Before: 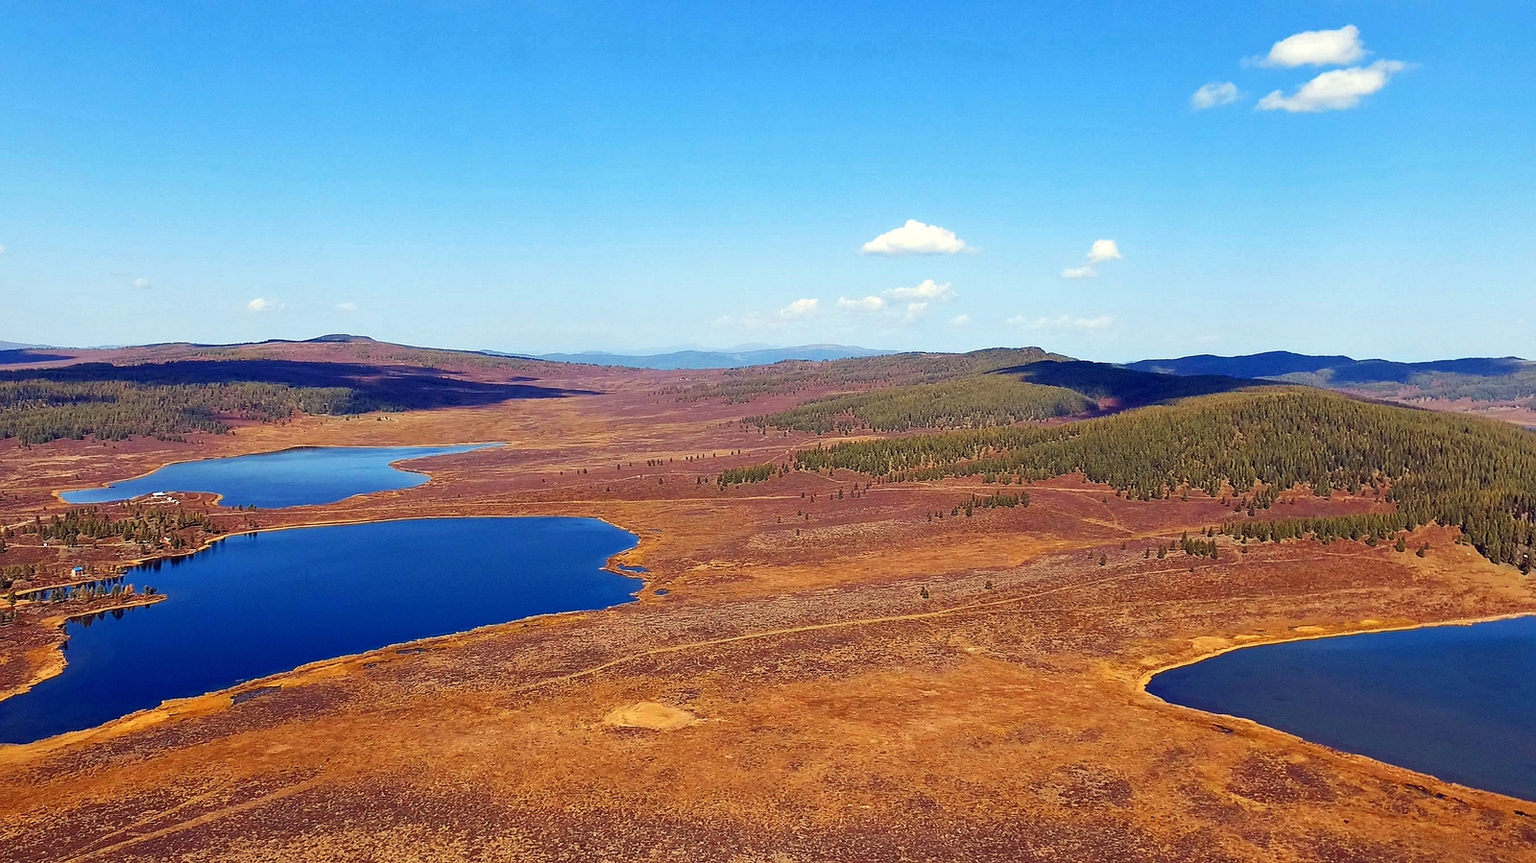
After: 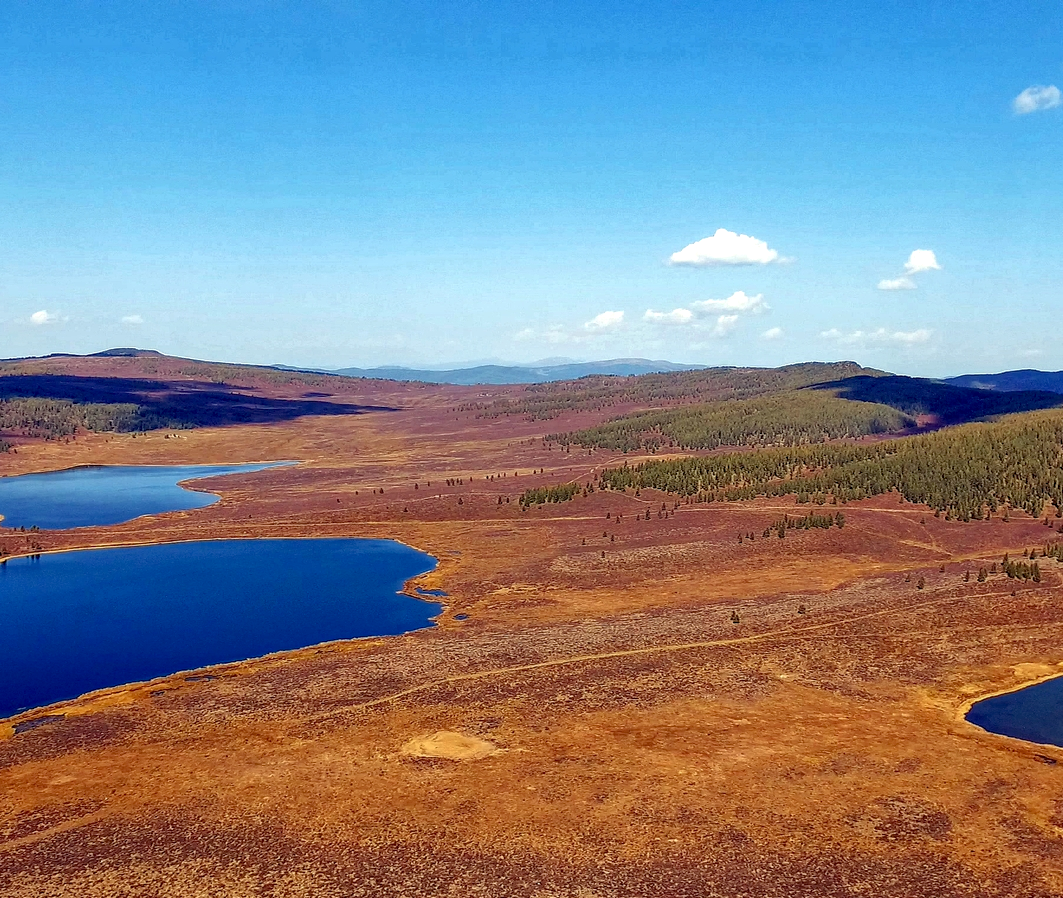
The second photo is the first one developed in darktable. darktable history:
exposure: black level correction 0.007, compensate exposure bias true, compensate highlight preservation false
local contrast: on, module defaults
crop and rotate: left 14.297%, right 19.264%
tone equalizer: -8 EV -0.001 EV, -7 EV 0.003 EV, -6 EV -0.004 EV, -5 EV -0.012 EV, -4 EV -0.056 EV, -3 EV -0.217 EV, -2 EV -0.24 EV, -1 EV 0.086 EV, +0 EV 0.292 EV, edges refinement/feathering 500, mask exposure compensation -1.57 EV, preserve details no
